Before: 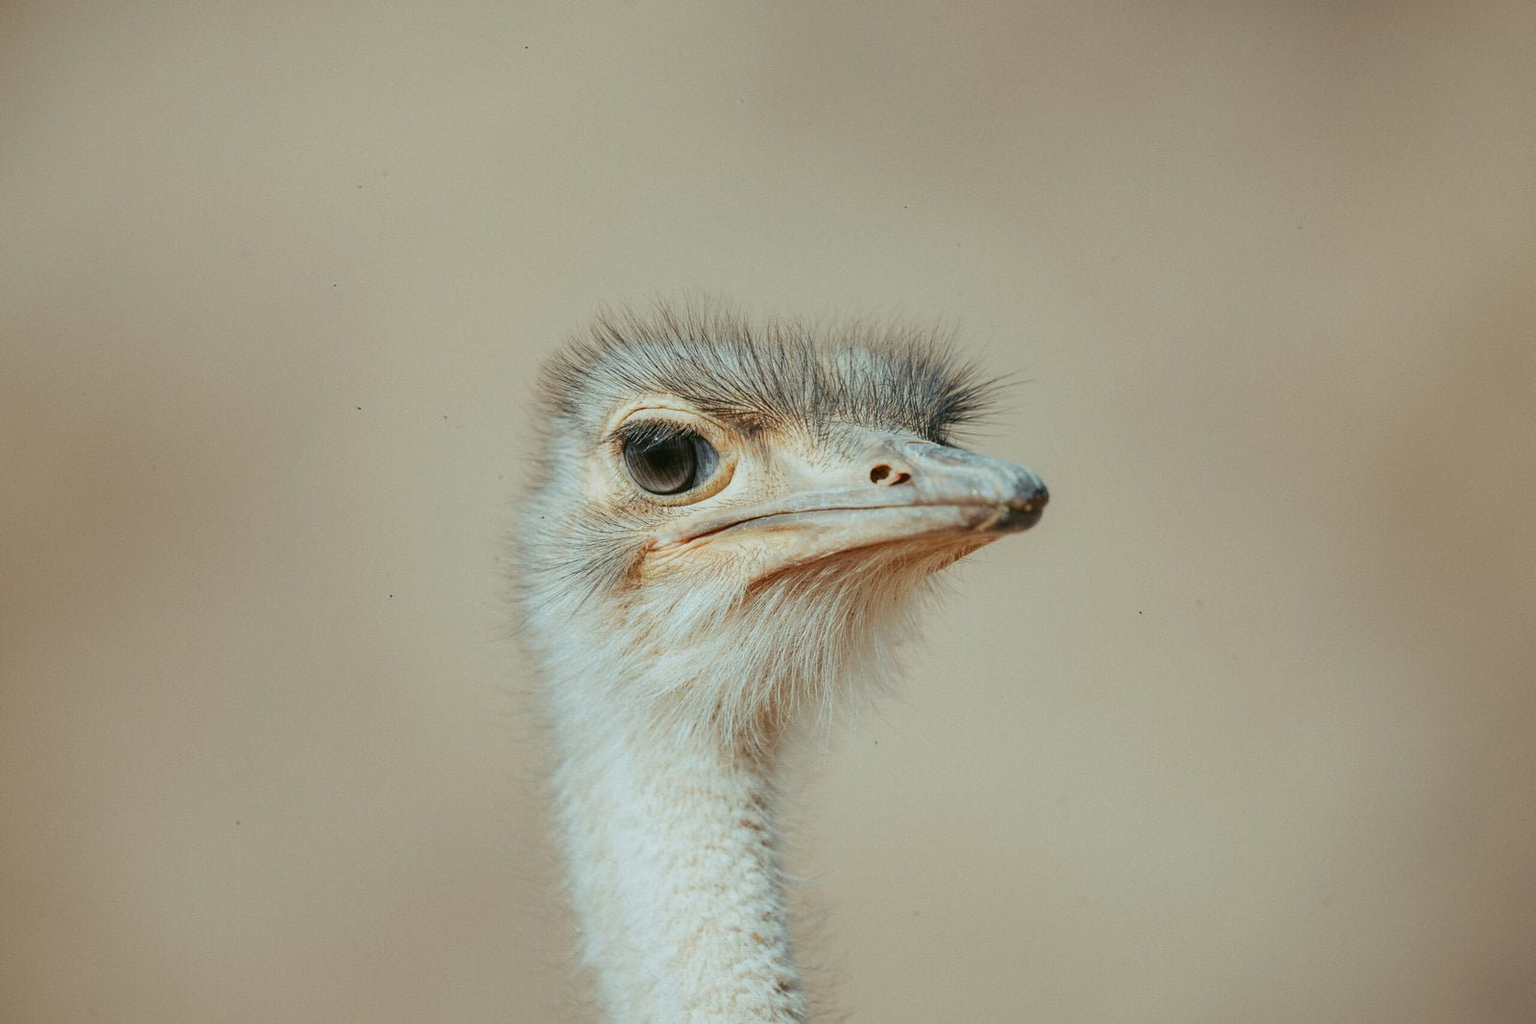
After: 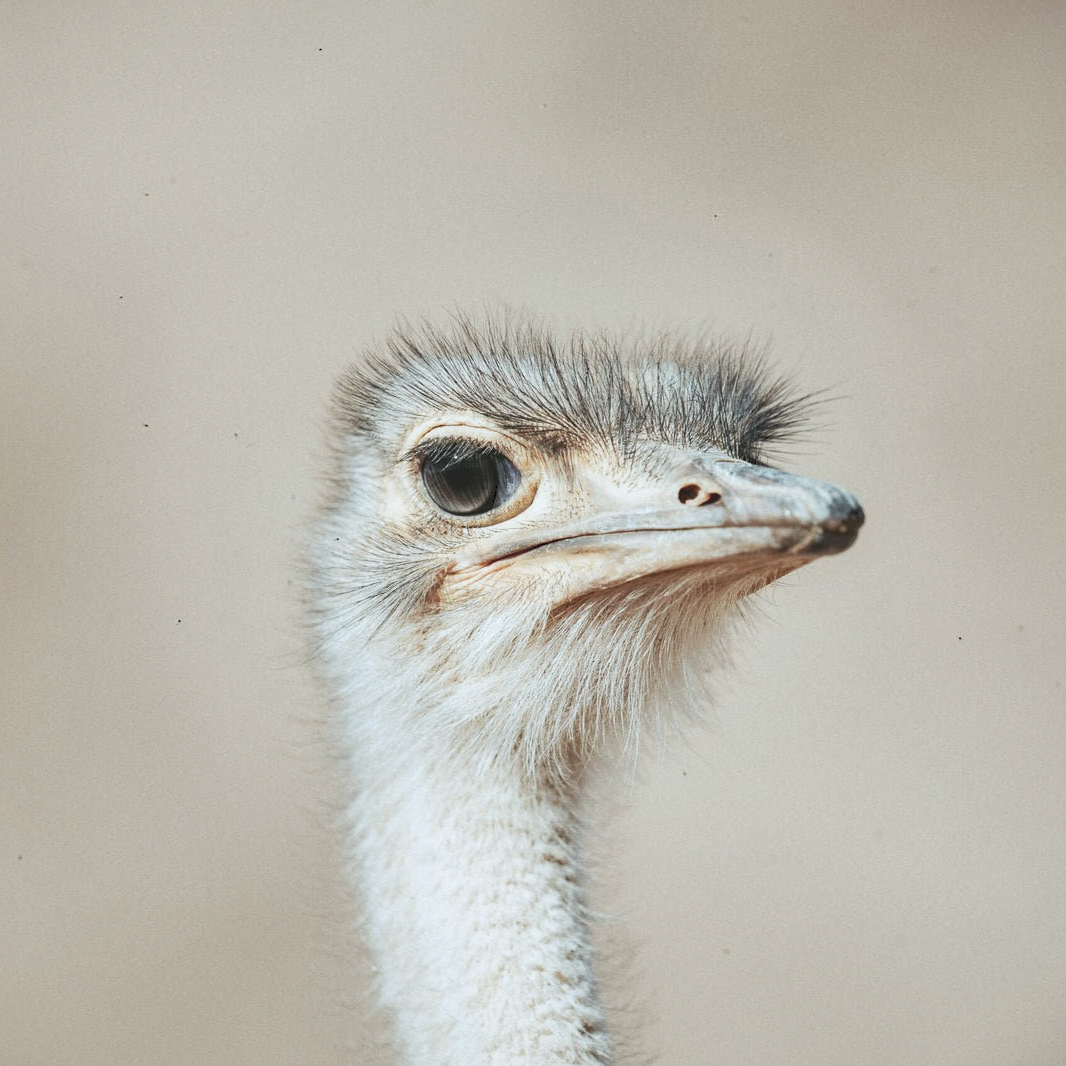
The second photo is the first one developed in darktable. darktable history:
tone curve: curves: ch0 [(0, 0) (0.003, 0.156) (0.011, 0.156) (0.025, 0.161) (0.044, 0.164) (0.069, 0.178) (0.1, 0.201) (0.136, 0.229) (0.177, 0.263) (0.224, 0.301) (0.277, 0.355) (0.335, 0.415) (0.399, 0.48) (0.468, 0.561) (0.543, 0.647) (0.623, 0.735) (0.709, 0.819) (0.801, 0.893) (0.898, 0.953) (1, 1)], preserve colors none
local contrast: mode bilateral grid, contrast 25, coarseness 50, detail 123%, midtone range 0.2
crop and rotate: left 14.292%, right 19.041%
haze removal: on, module defaults
color balance: input saturation 100.43%, contrast fulcrum 14.22%, output saturation 70.41%
white balance: red 0.984, blue 1.059
